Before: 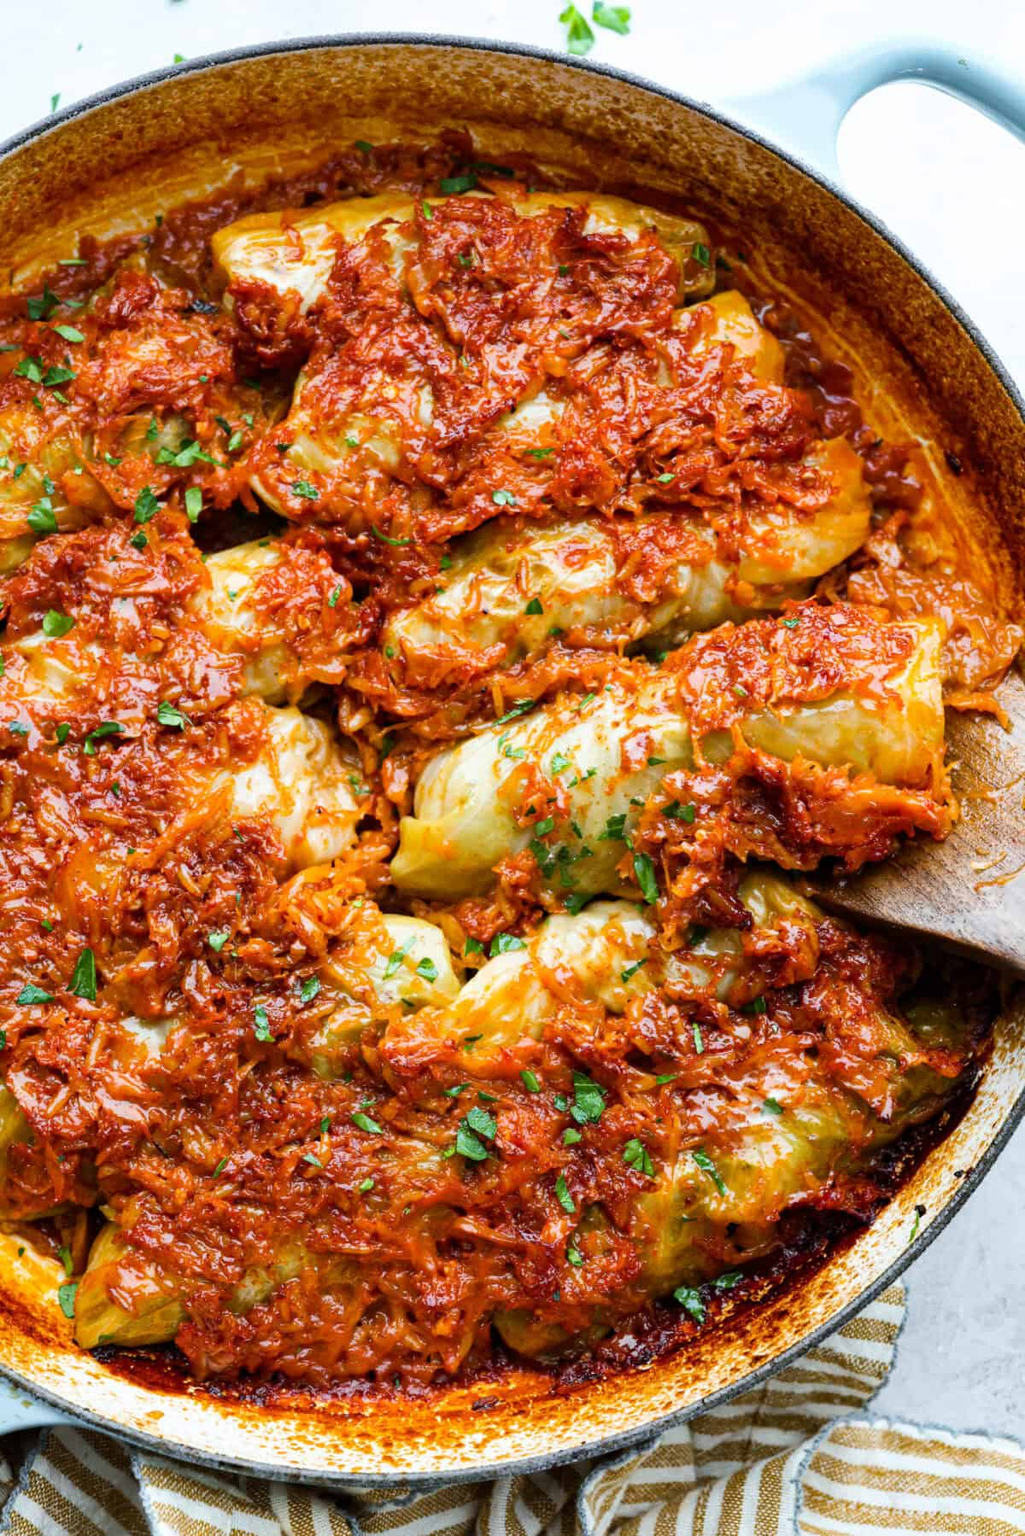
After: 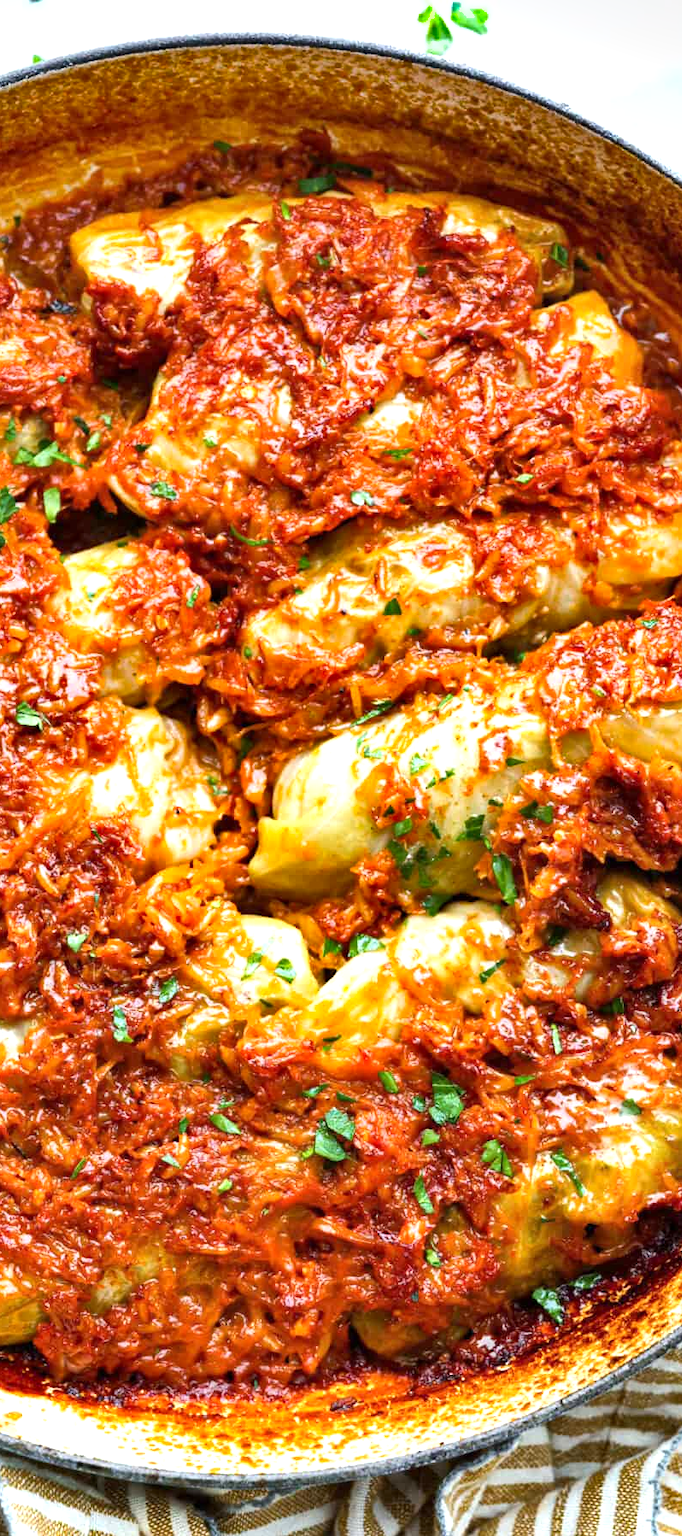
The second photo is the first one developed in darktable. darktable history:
crop and rotate: left 13.85%, right 19.504%
exposure: exposure 0.606 EV, compensate highlight preservation false
shadows and highlights: soften with gaussian
